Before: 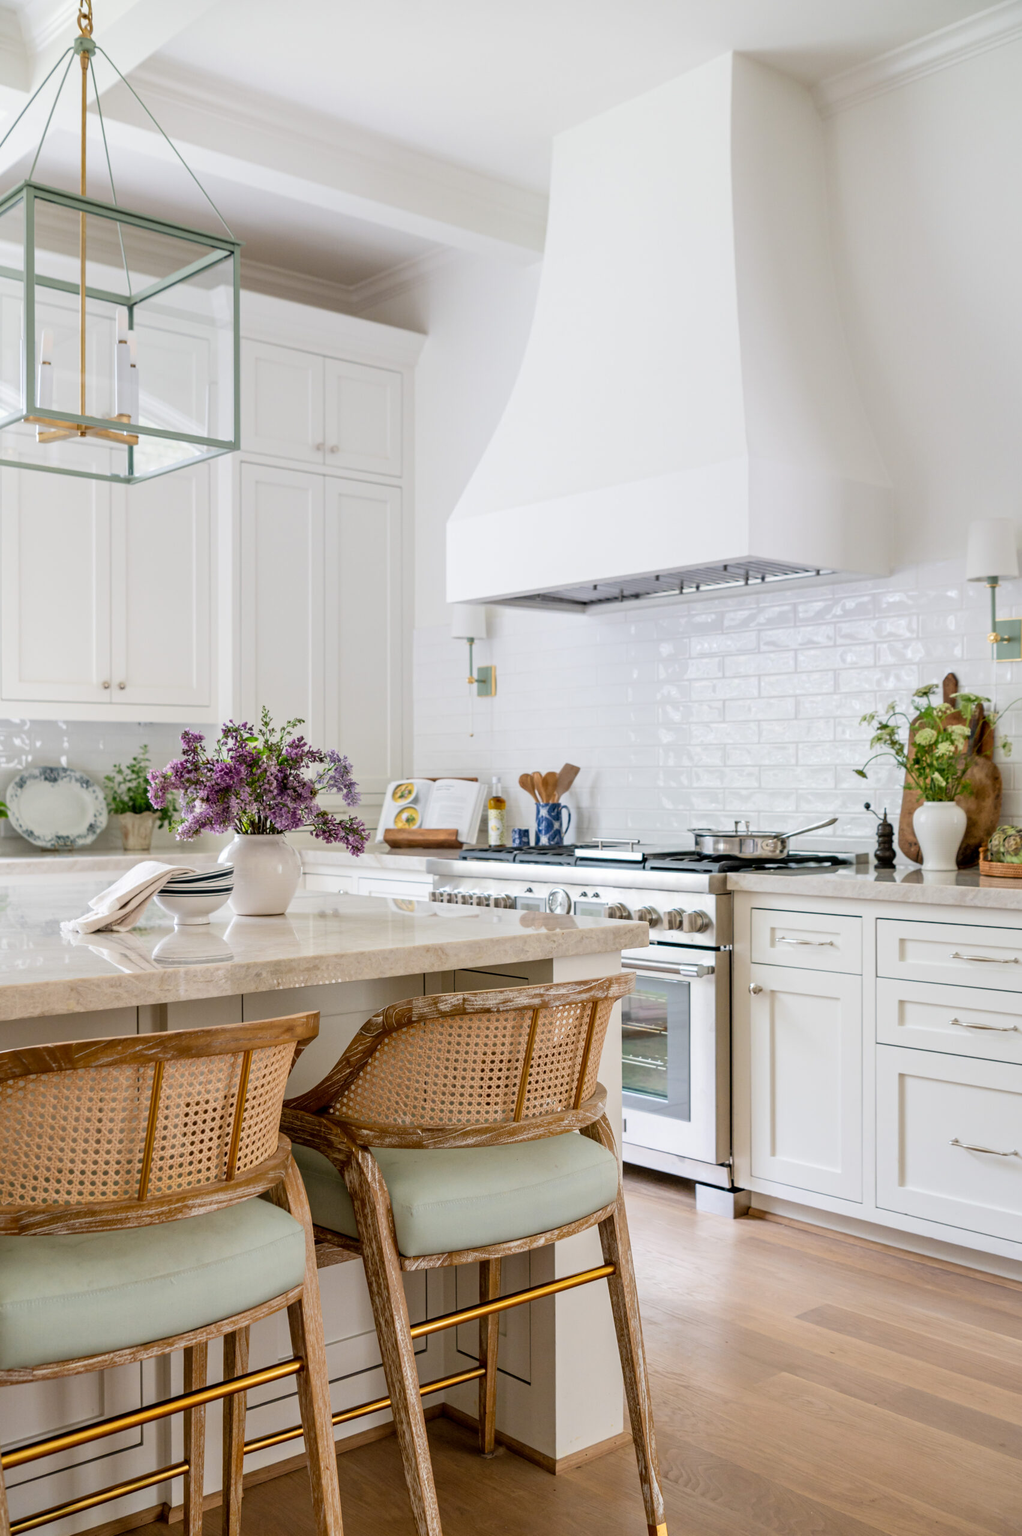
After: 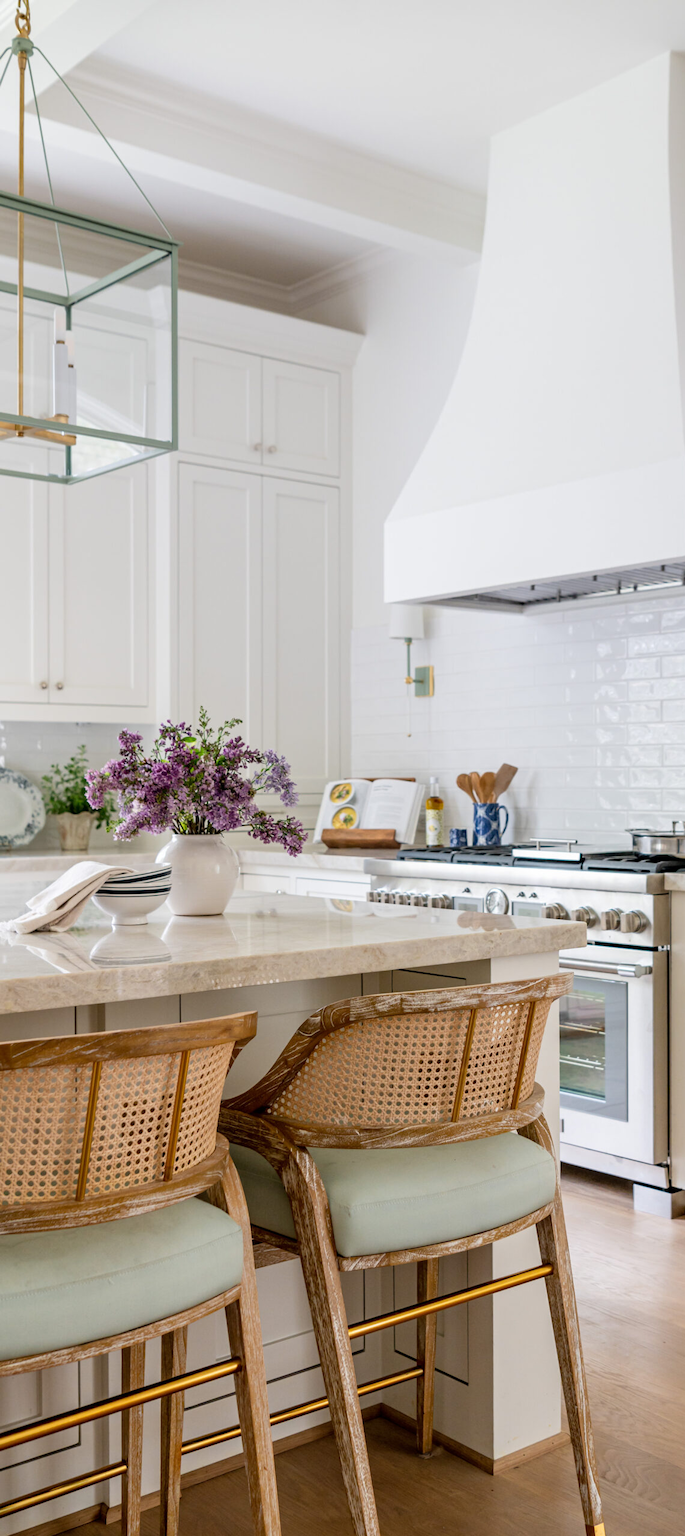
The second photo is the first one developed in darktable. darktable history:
crop and rotate: left 6.152%, right 26.79%
